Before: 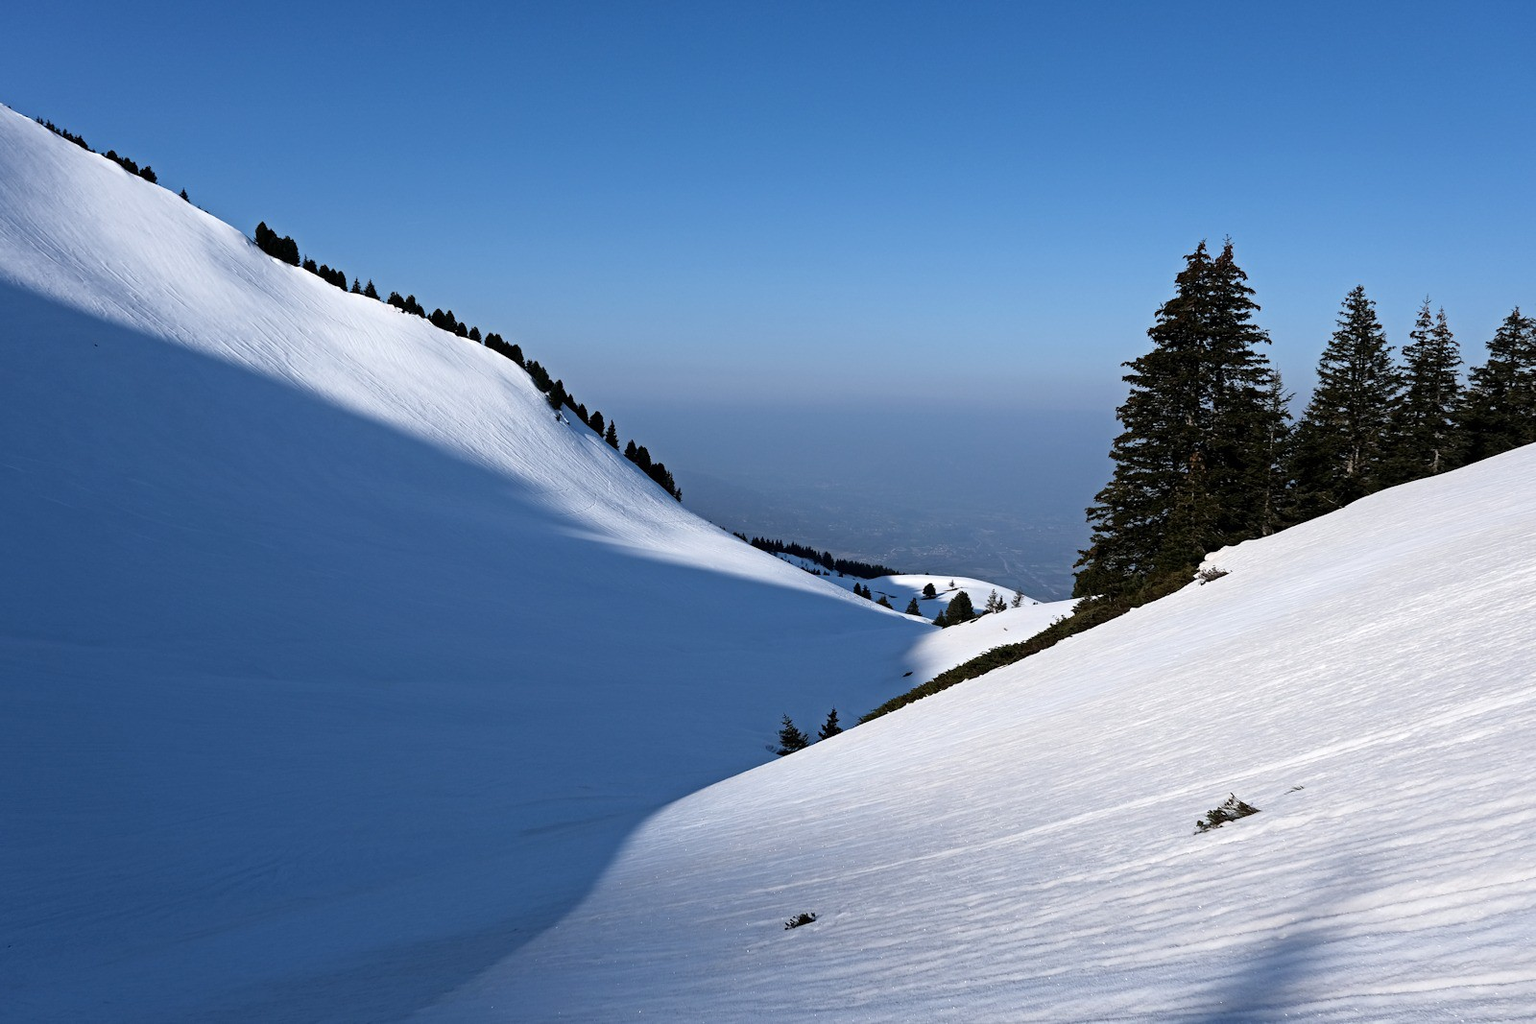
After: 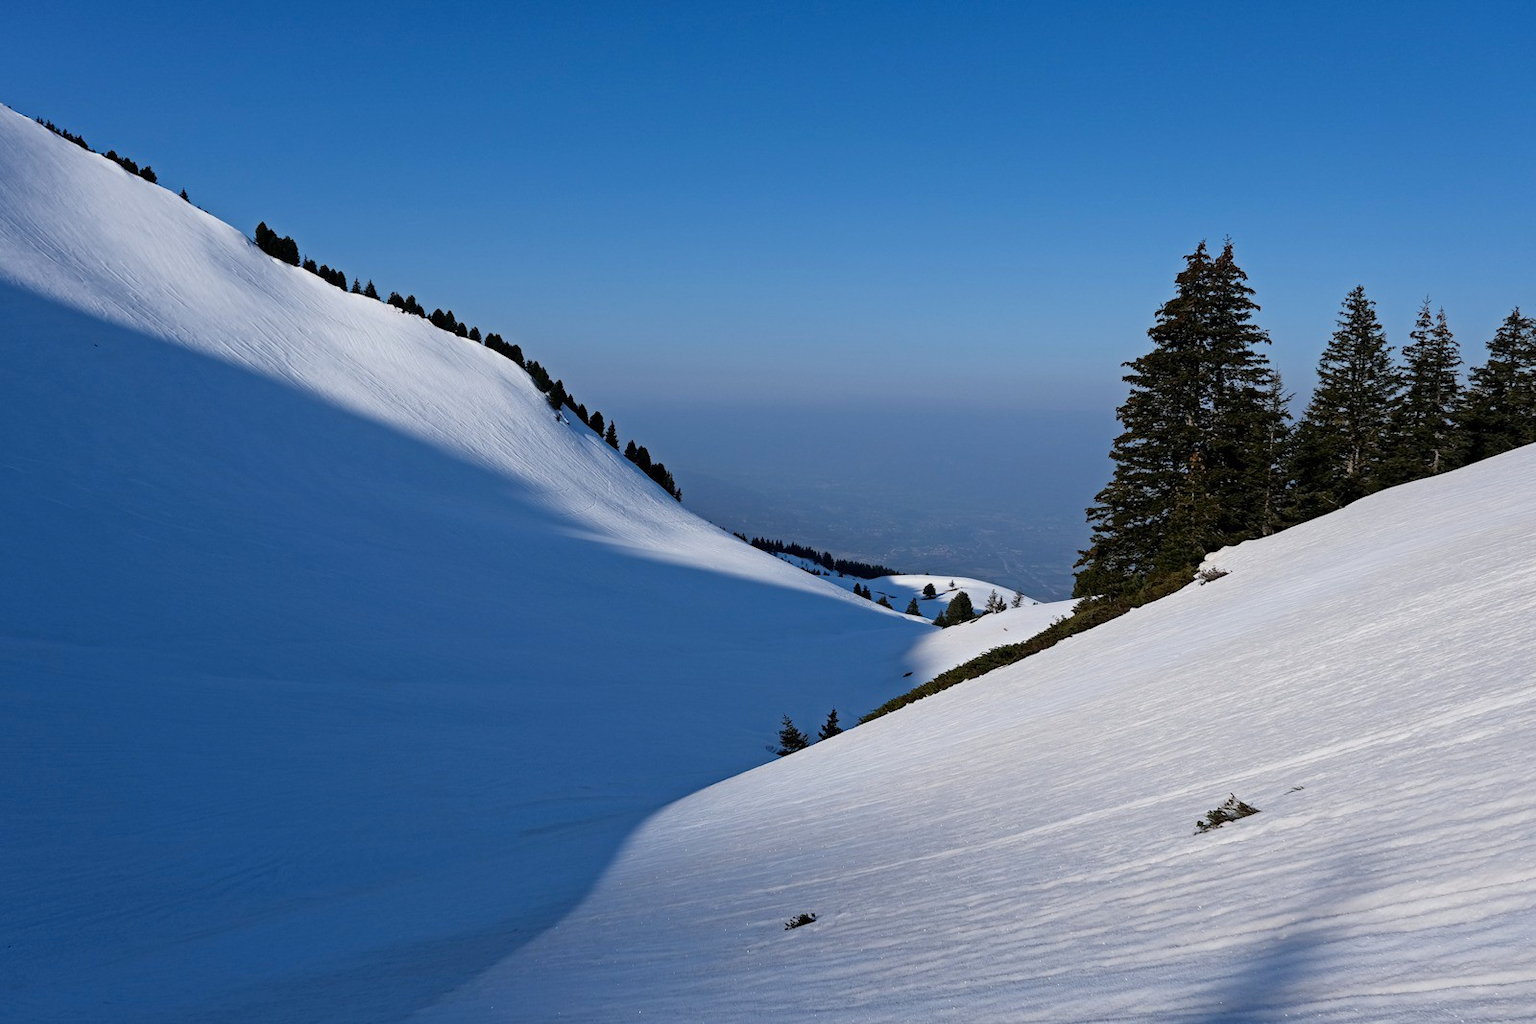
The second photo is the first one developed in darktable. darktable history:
tone equalizer: -8 EV 0.25 EV, -7 EV 0.417 EV, -6 EV 0.417 EV, -5 EV 0.25 EV, -3 EV -0.25 EV, -2 EV -0.417 EV, -1 EV -0.417 EV, +0 EV -0.25 EV, edges refinement/feathering 500, mask exposure compensation -1.57 EV, preserve details guided filter
contrast brightness saturation: contrast 0.04, saturation 0.16
